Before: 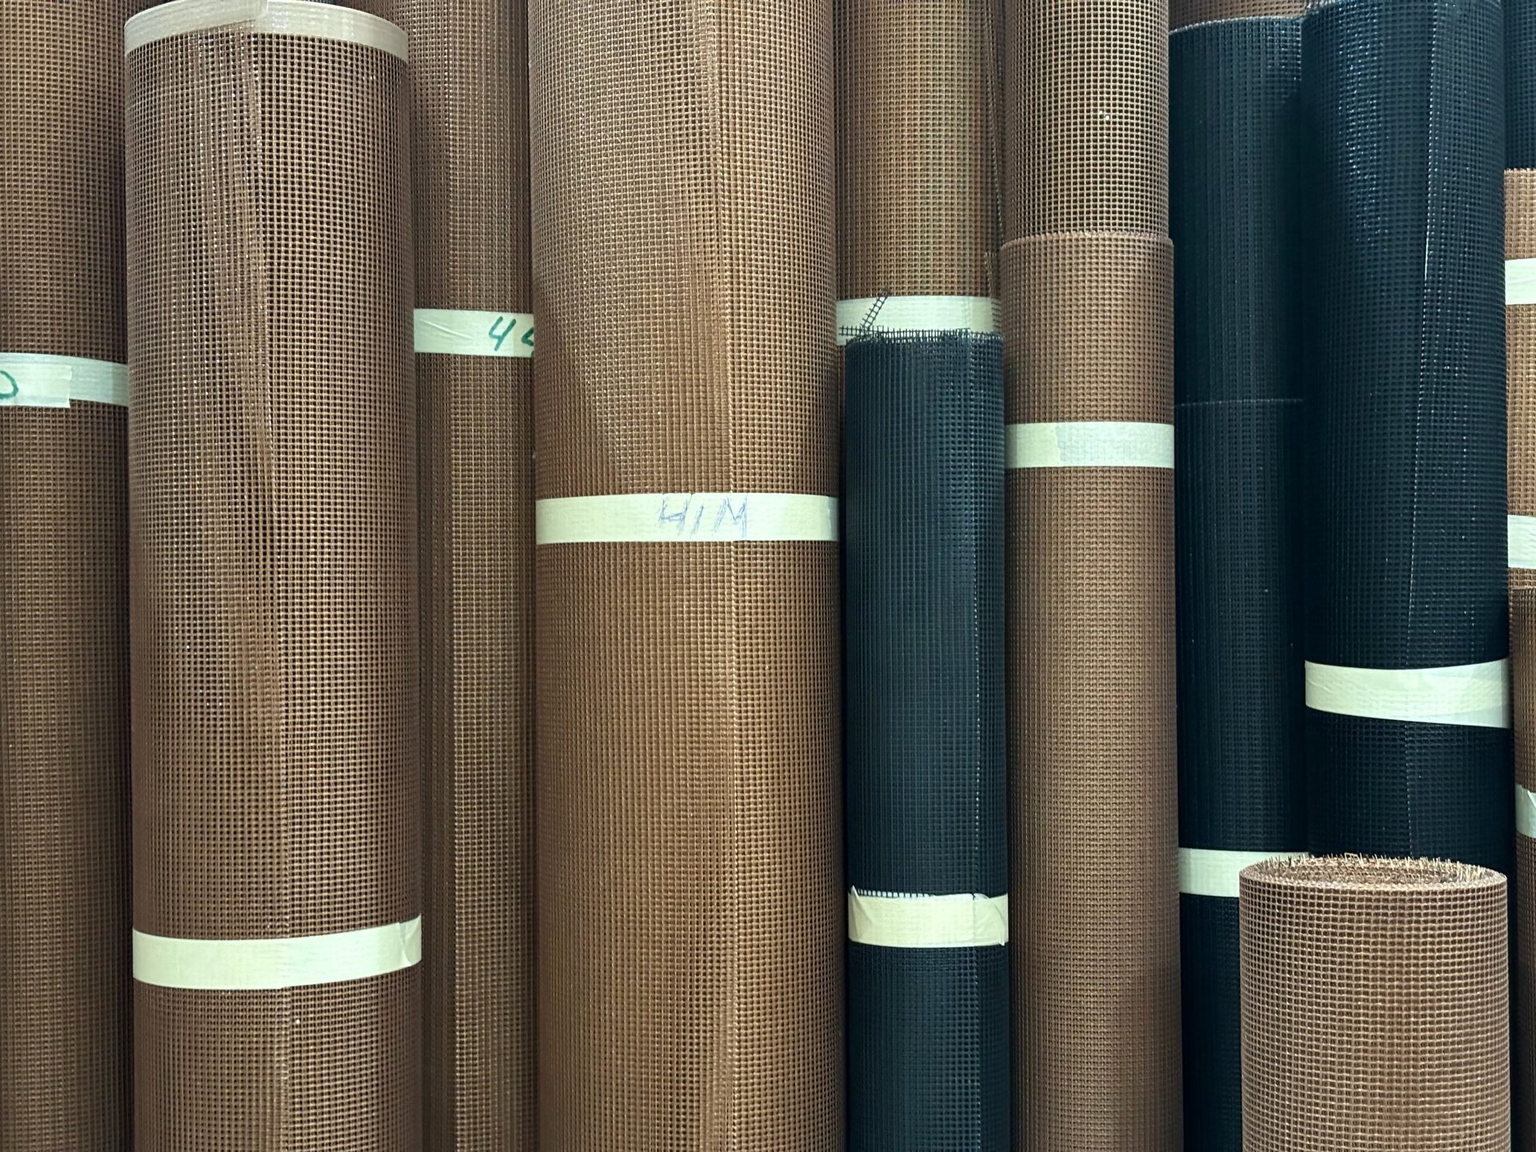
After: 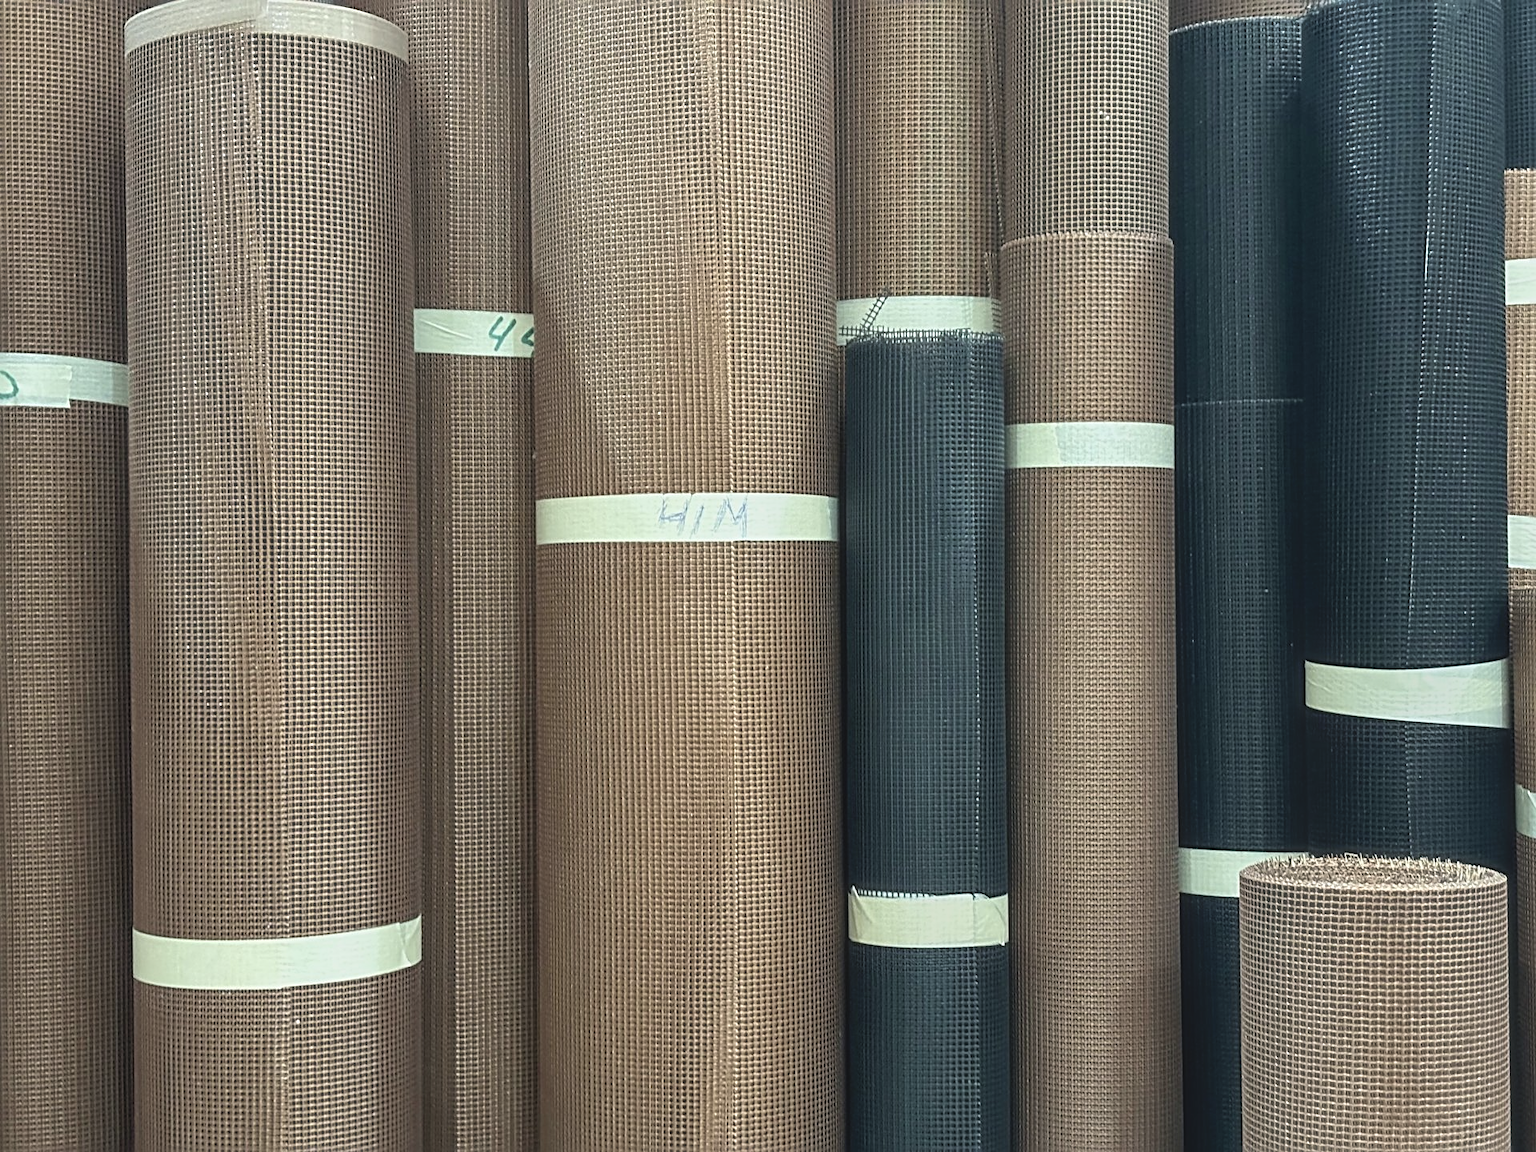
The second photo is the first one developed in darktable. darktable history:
contrast brightness saturation: contrast -0.146, brightness 0.049, saturation -0.131
haze removal: strength -0.105, adaptive false
local contrast: on, module defaults
tone equalizer: on, module defaults
sharpen: radius 3.073
